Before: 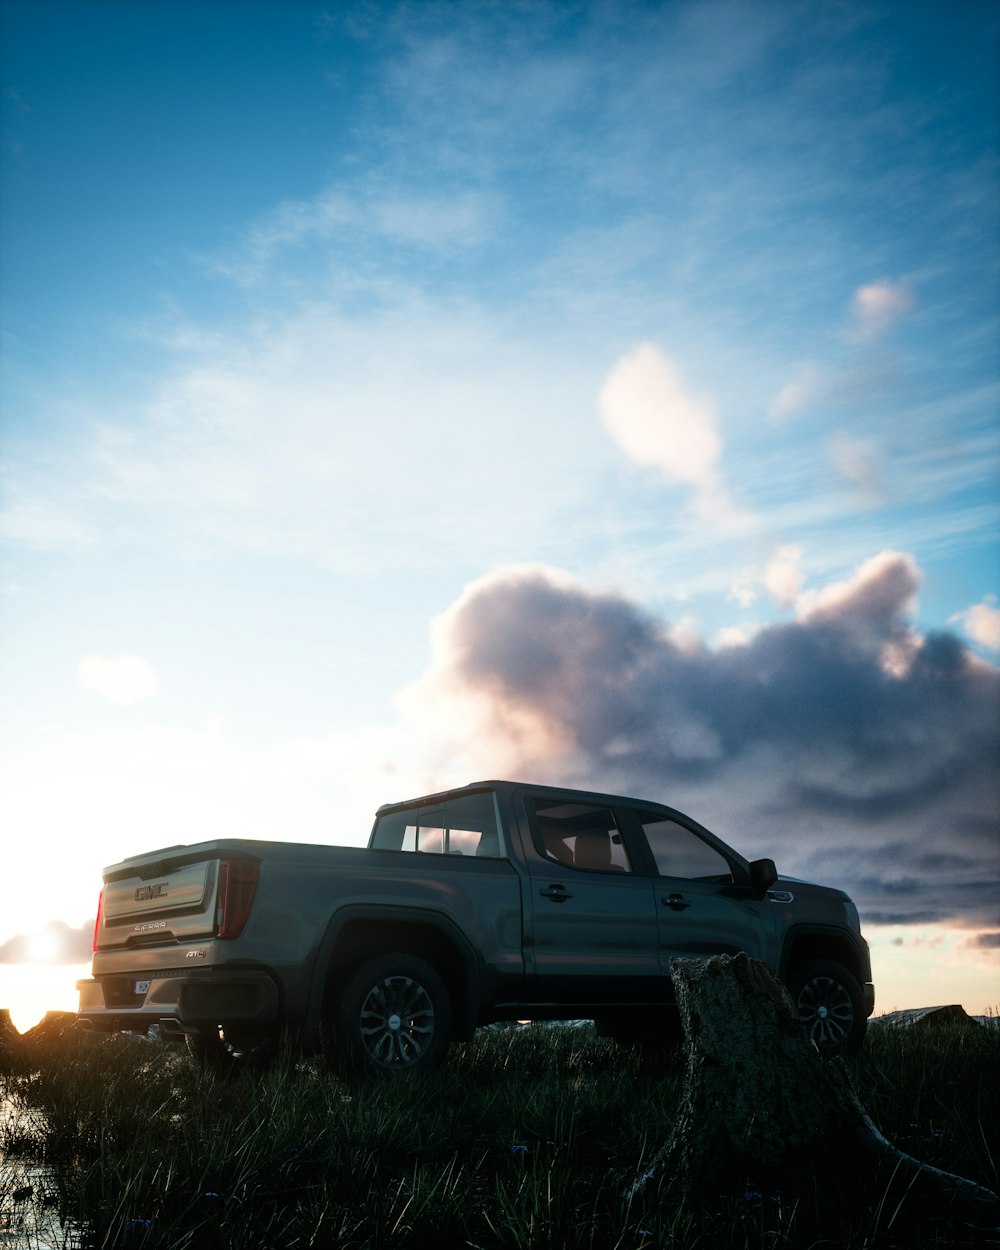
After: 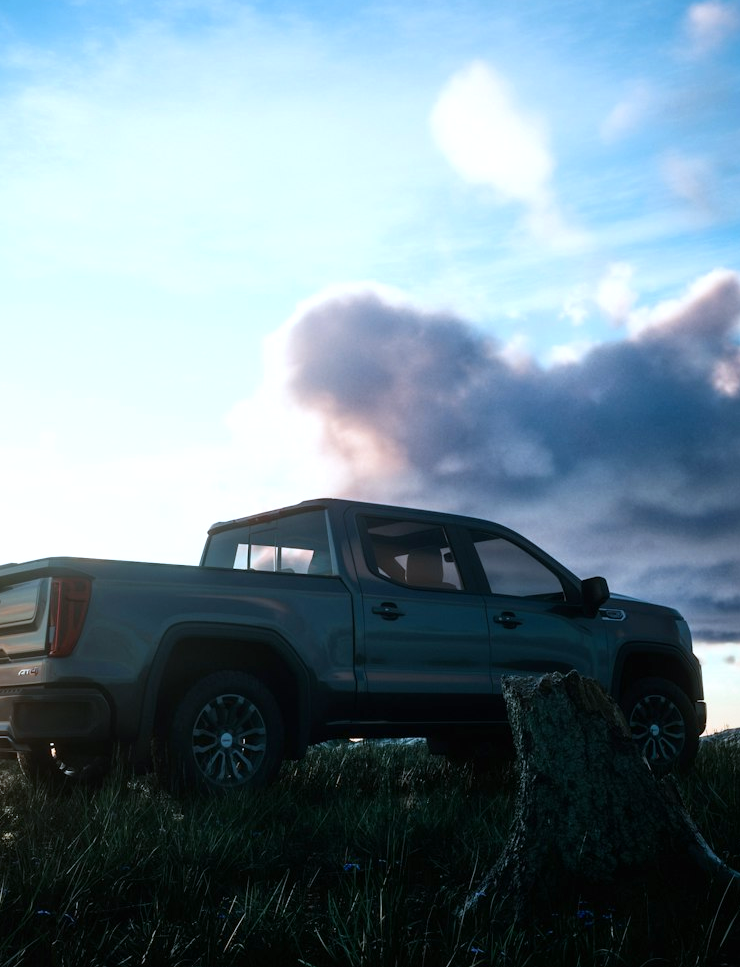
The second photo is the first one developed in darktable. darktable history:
color calibration: x 0.37, y 0.382, temperature 4302.67 K
crop: left 16.82%, top 22.578%, right 9.084%
tone equalizer: smoothing diameter 24.97%, edges refinement/feathering 14.41, preserve details guided filter
exposure: black level correction 0, exposure 0.199 EV, compensate highlight preservation false
